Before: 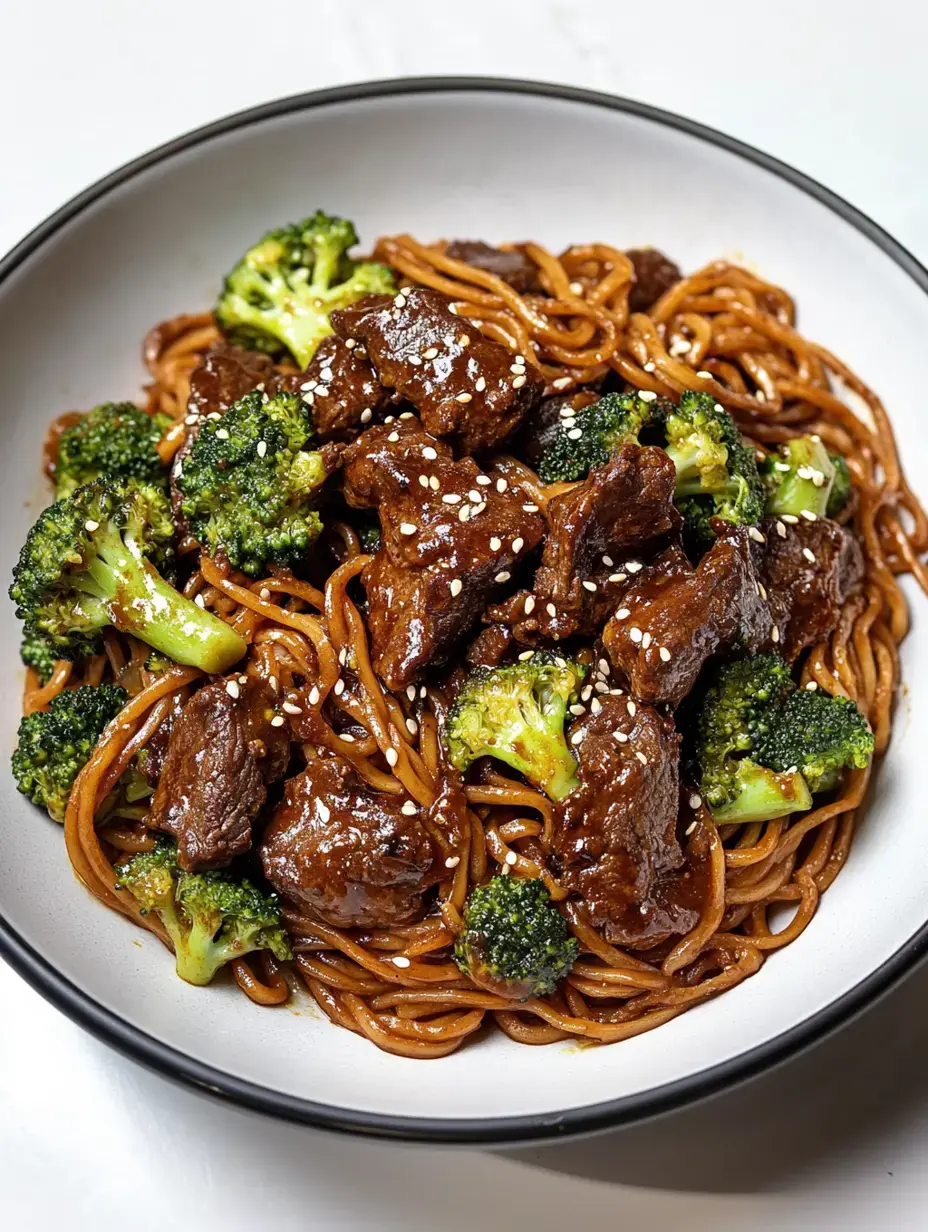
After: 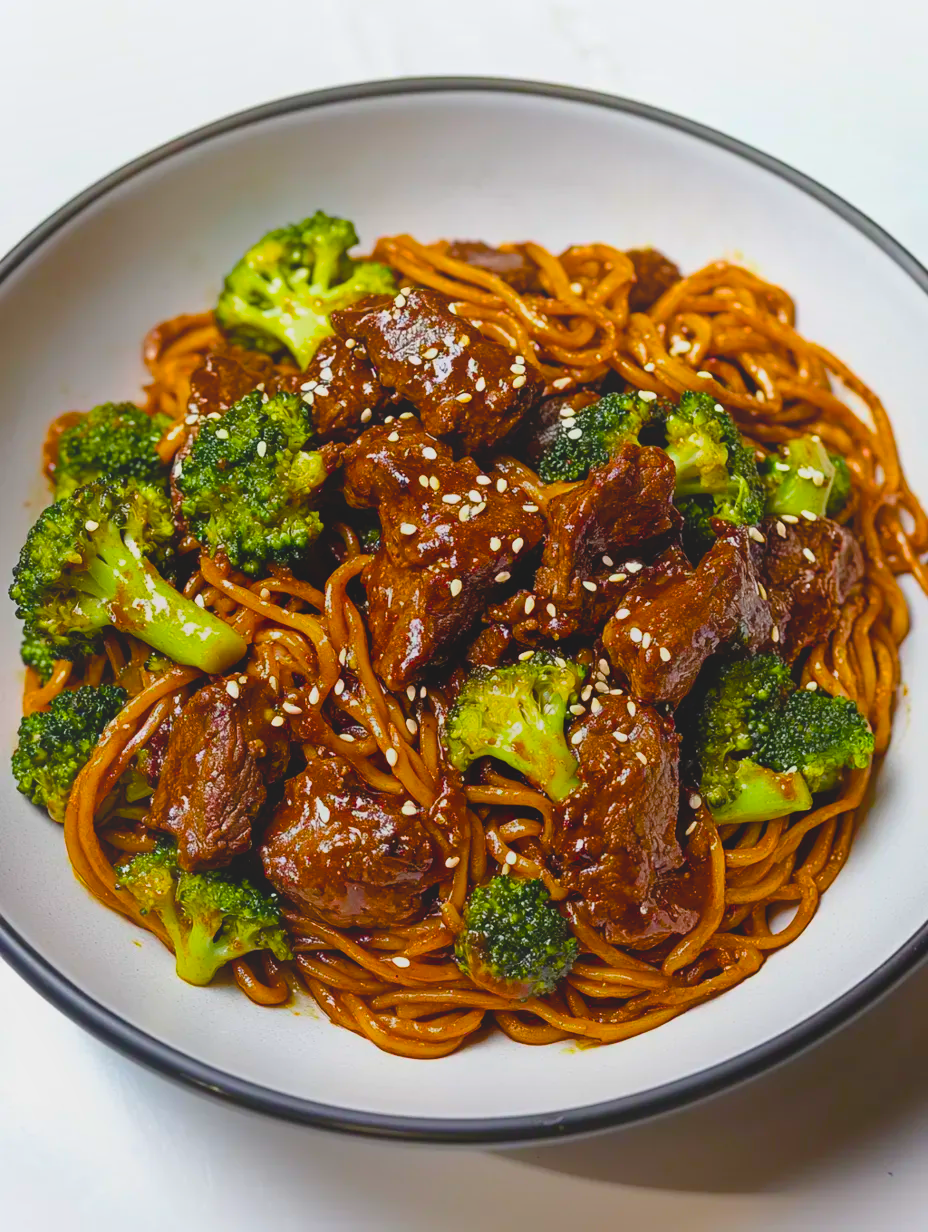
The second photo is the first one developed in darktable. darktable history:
color balance rgb: linear chroma grading › global chroma 14.584%, perceptual saturation grading › global saturation 36.579%, perceptual saturation grading › shadows 35.734%, perceptual brilliance grading › global brilliance 2.838%, perceptual brilliance grading › highlights -2.321%, perceptual brilliance grading › shadows 2.636%, global vibrance 9.849%
local contrast: detail 71%
